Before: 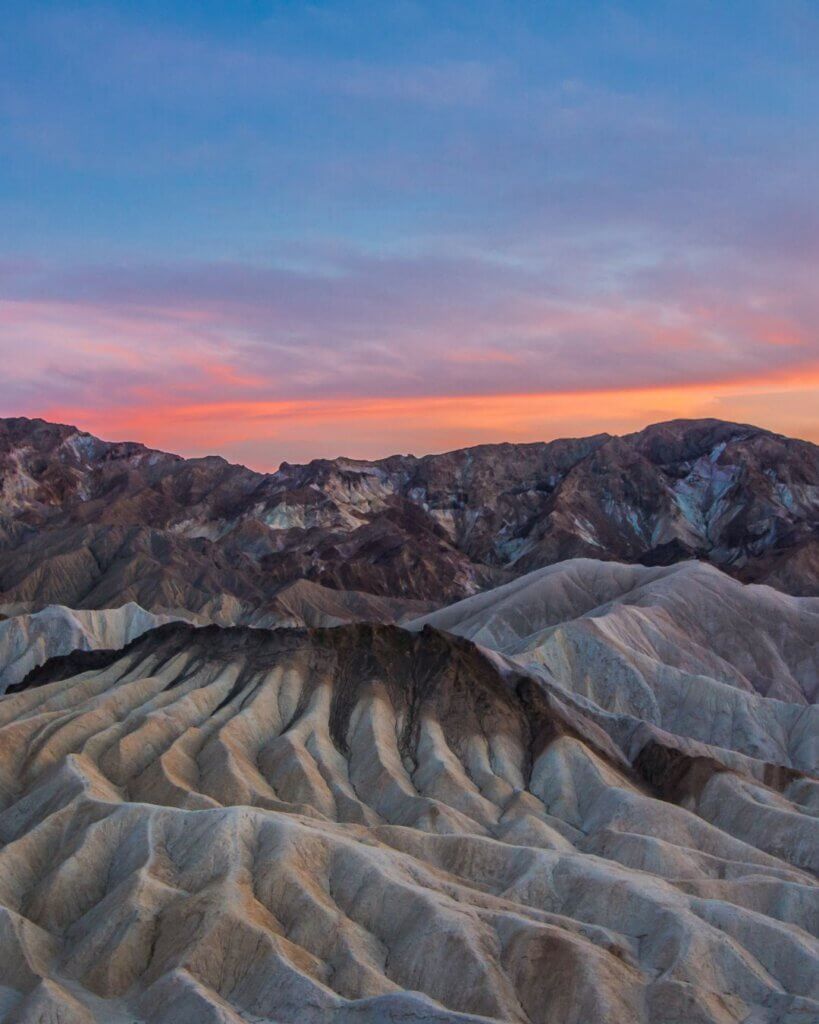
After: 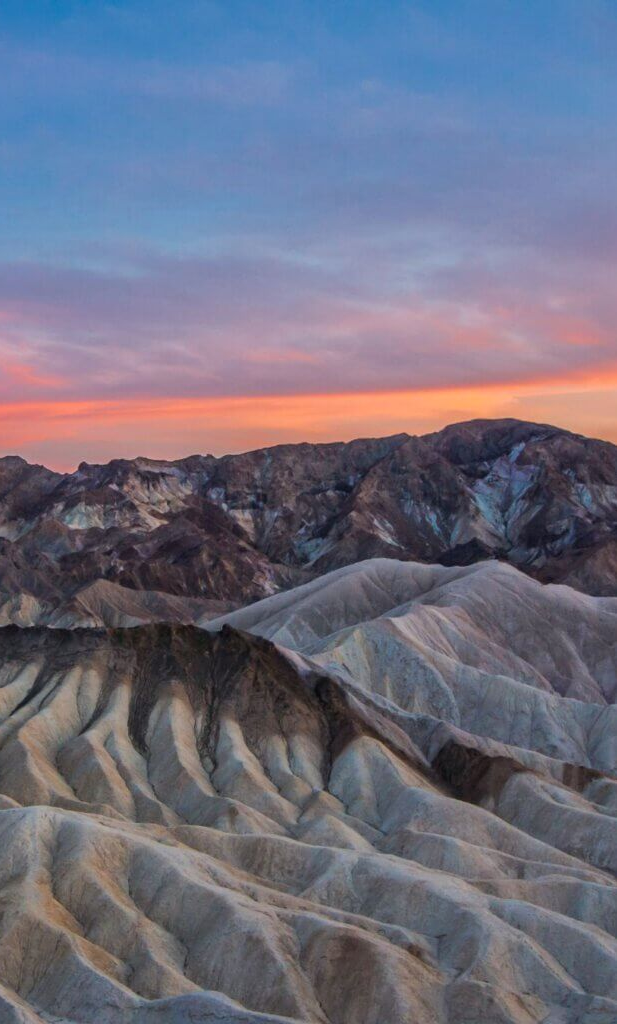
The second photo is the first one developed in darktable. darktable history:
shadows and highlights: highlights color adjustment 0%, soften with gaussian
exposure: compensate highlight preservation false
tone equalizer: on, module defaults
crop and rotate: left 24.6%
